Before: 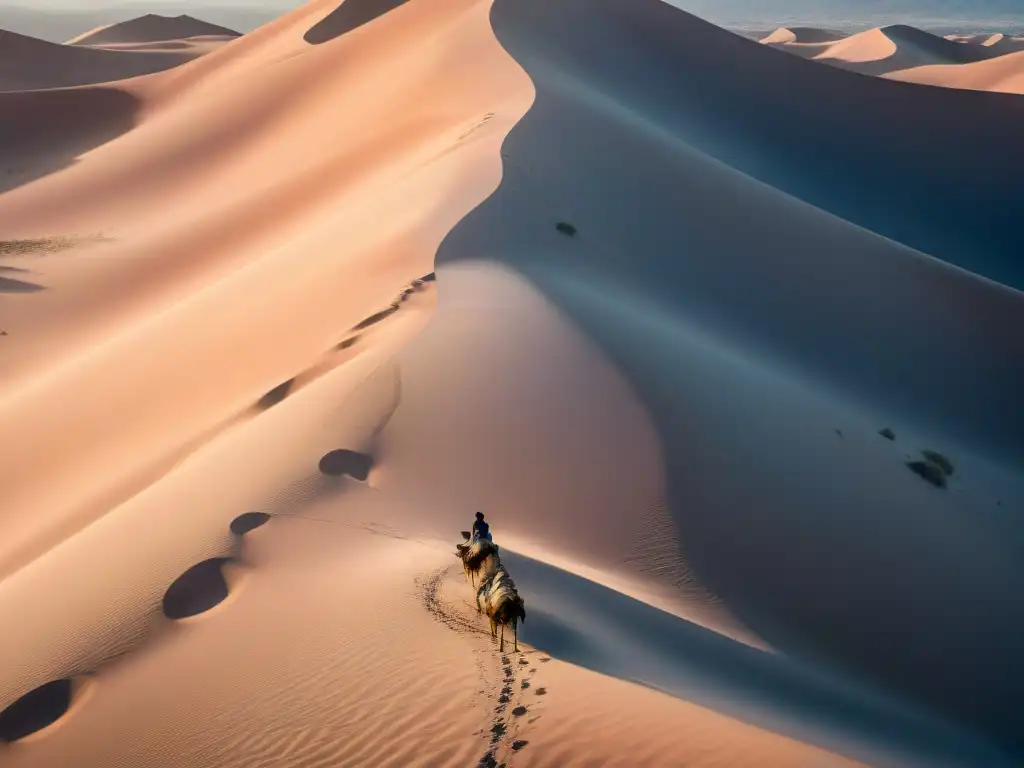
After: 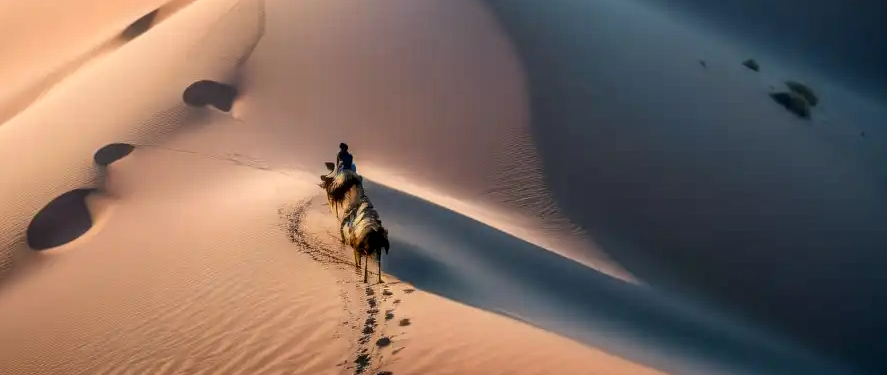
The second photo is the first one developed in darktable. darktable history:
crop and rotate: left 13.306%, top 48.129%, bottom 2.928%
local contrast: on, module defaults
